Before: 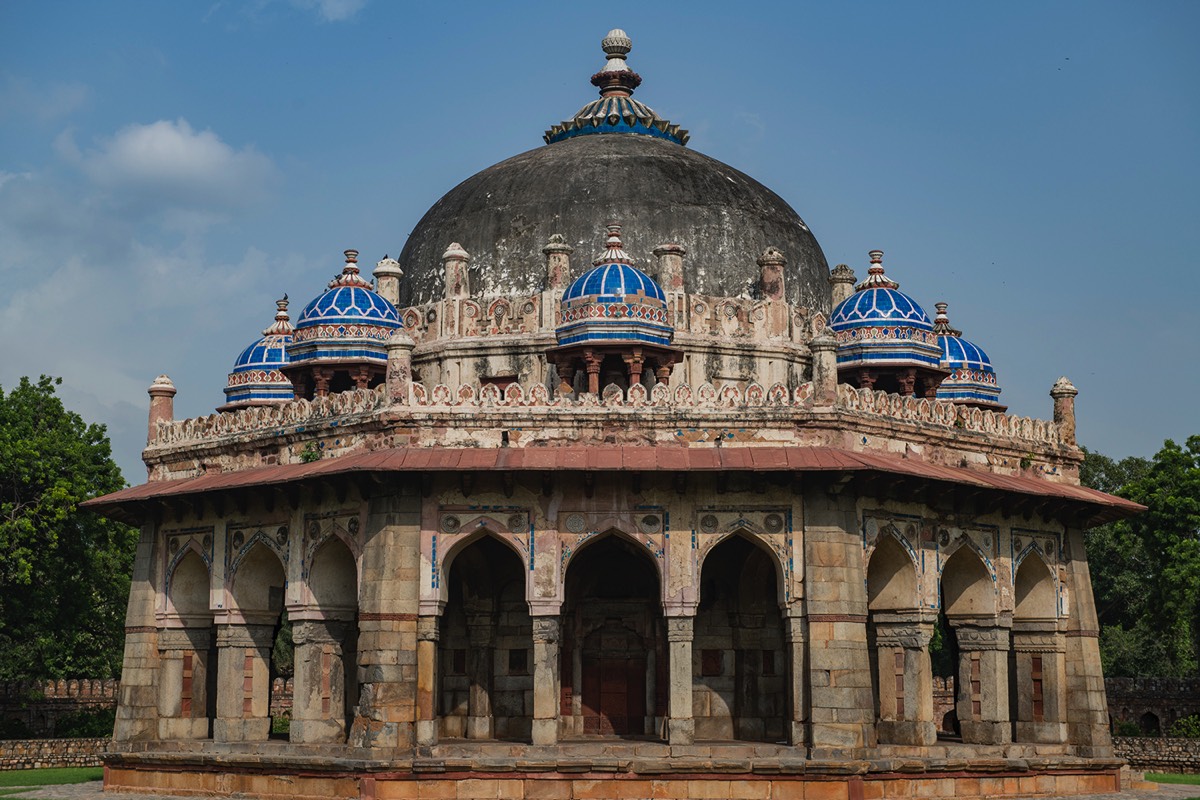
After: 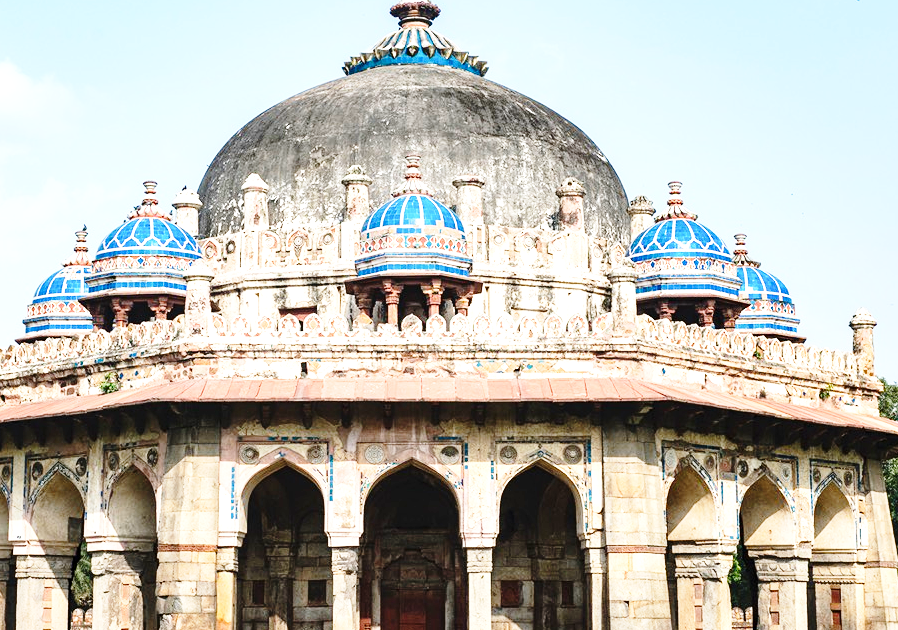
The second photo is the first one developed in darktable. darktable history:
crop: left 16.768%, top 8.653%, right 8.362%, bottom 12.485%
exposure: exposure 1 EV, compensate highlight preservation false
base curve: curves: ch0 [(0, 0) (0.028, 0.03) (0.121, 0.232) (0.46, 0.748) (0.859, 0.968) (1, 1)], preserve colors none
tone equalizer: -8 EV -0.417 EV, -7 EV -0.389 EV, -6 EV -0.333 EV, -5 EV -0.222 EV, -3 EV 0.222 EV, -2 EV 0.333 EV, -1 EV 0.389 EV, +0 EV 0.417 EV, edges refinement/feathering 500, mask exposure compensation -1.25 EV, preserve details no
